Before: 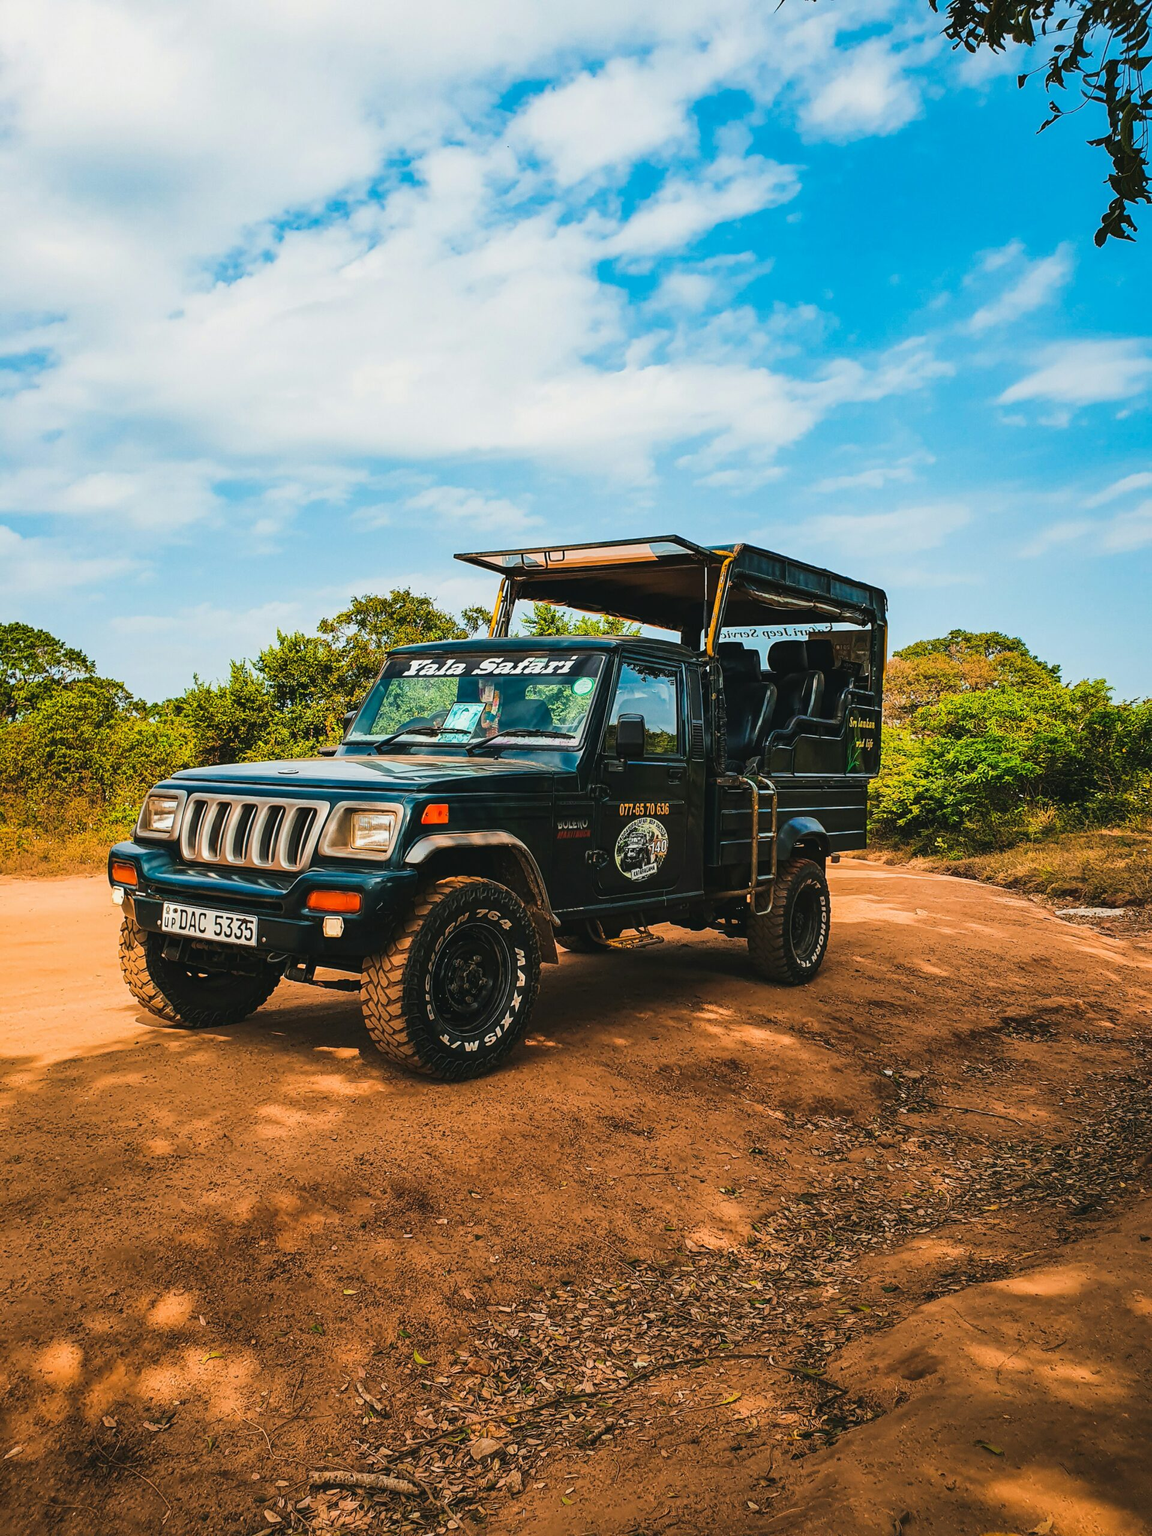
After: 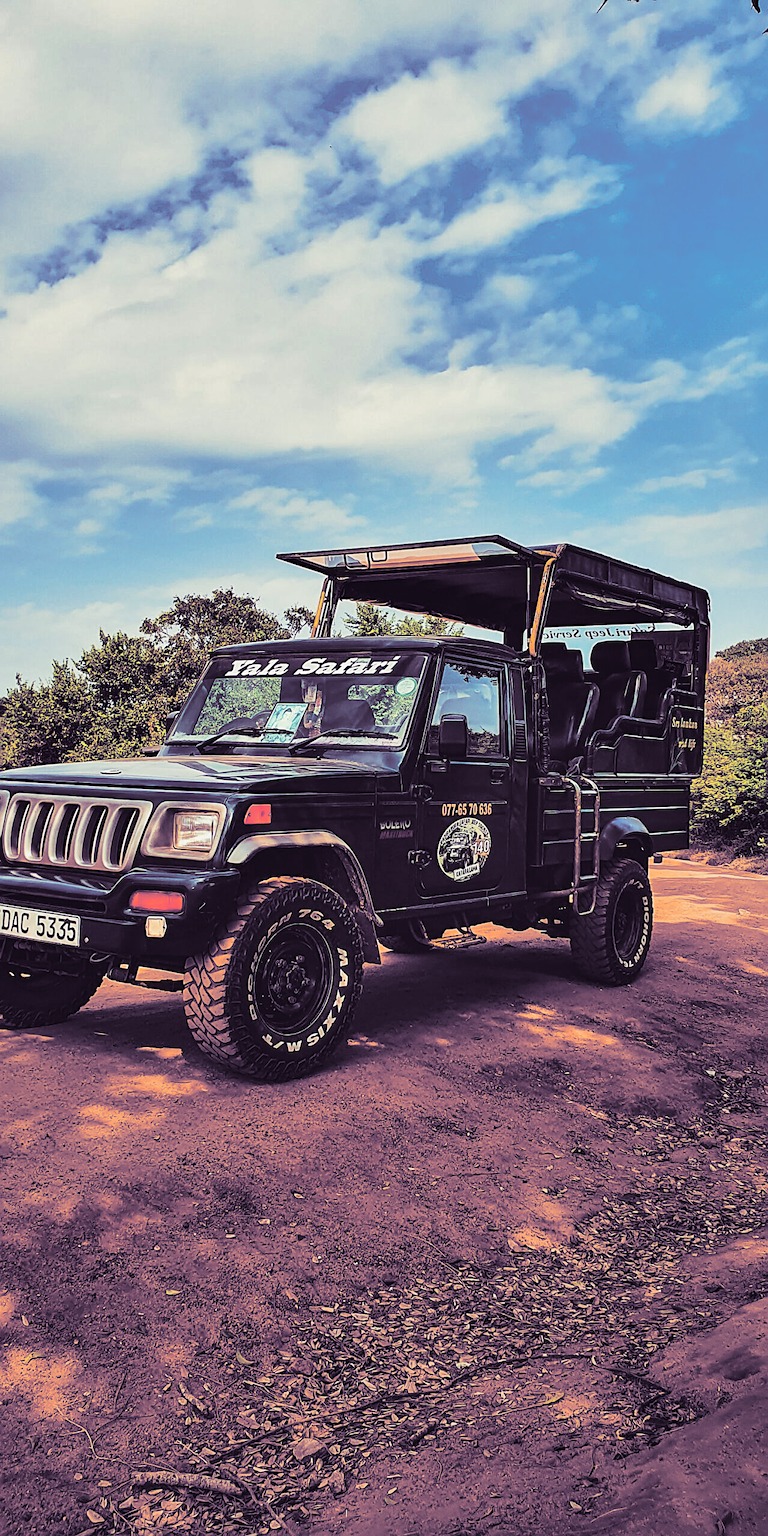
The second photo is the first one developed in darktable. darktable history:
split-toning: shadows › hue 266.4°, shadows › saturation 0.4, highlights › hue 61.2°, highlights › saturation 0.3, compress 0%
shadows and highlights: soften with gaussian
sharpen: on, module defaults
crop and rotate: left 15.446%, right 17.836%
